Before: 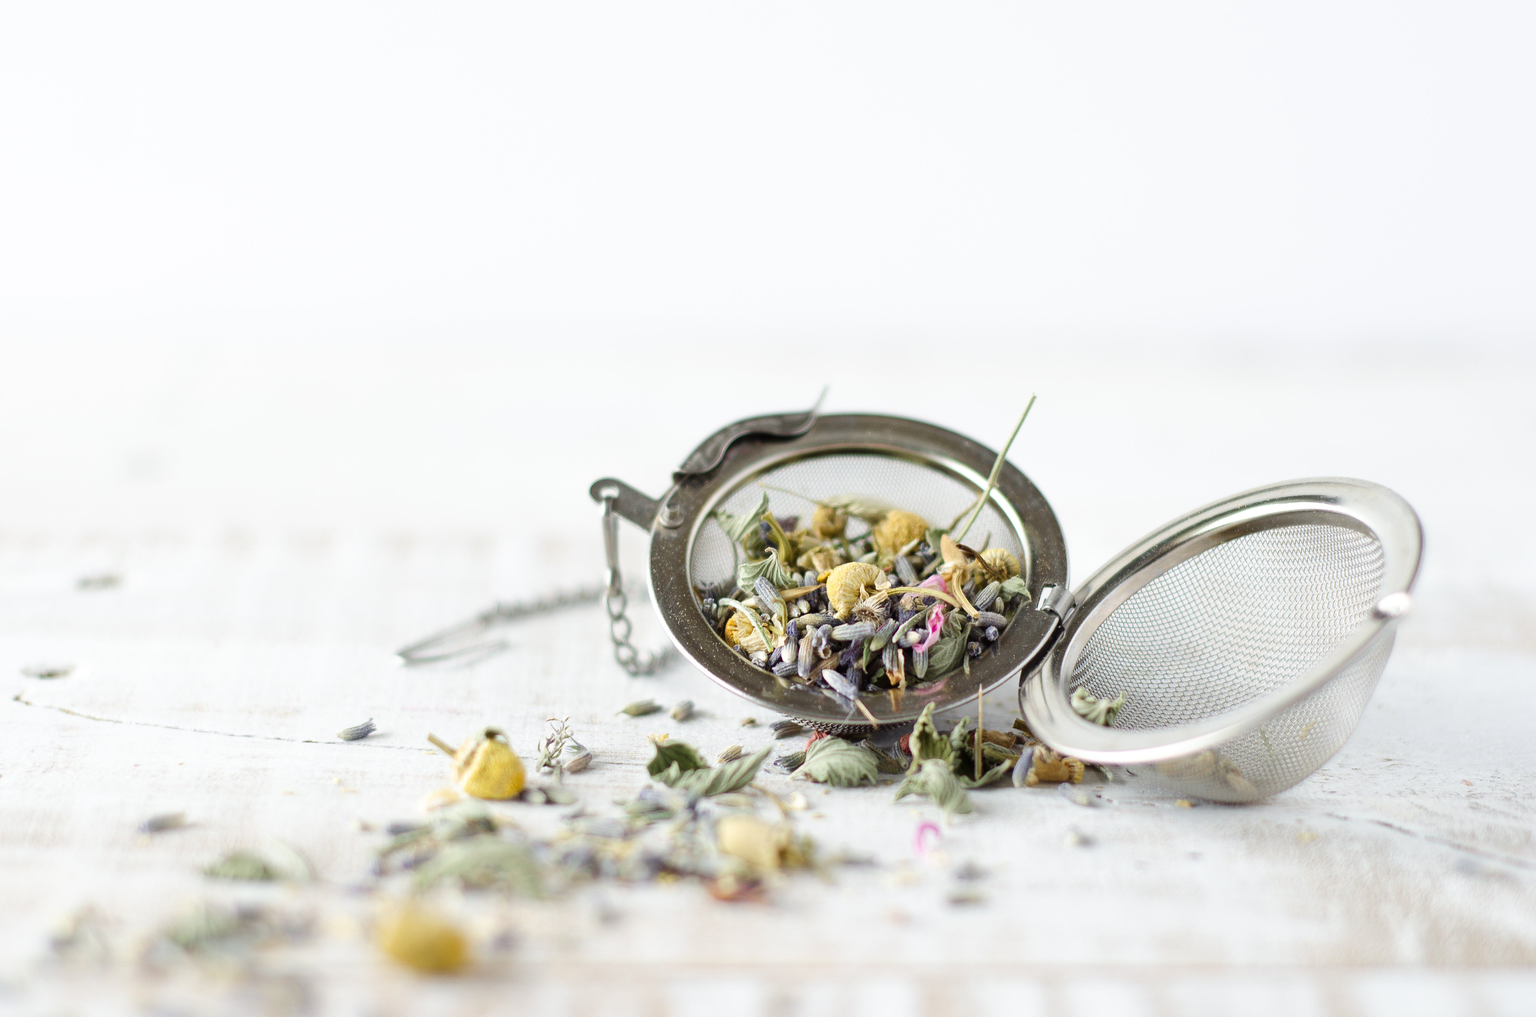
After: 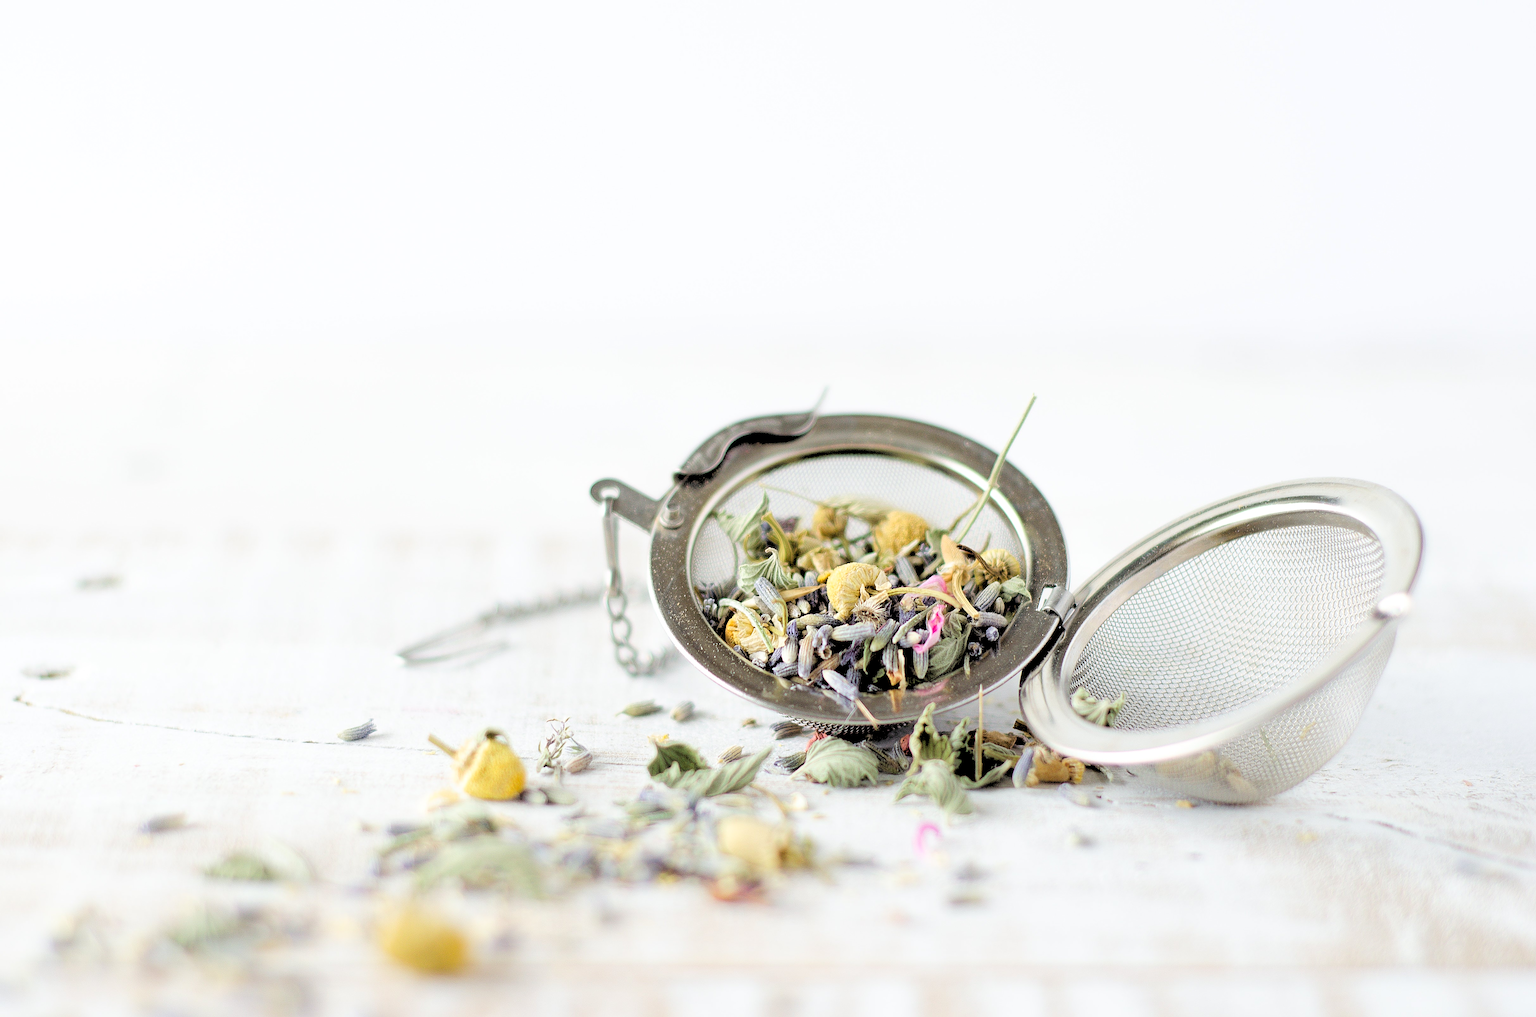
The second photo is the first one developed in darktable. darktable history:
rgb levels: levels [[0.027, 0.429, 0.996], [0, 0.5, 1], [0, 0.5, 1]]
sharpen: on, module defaults
